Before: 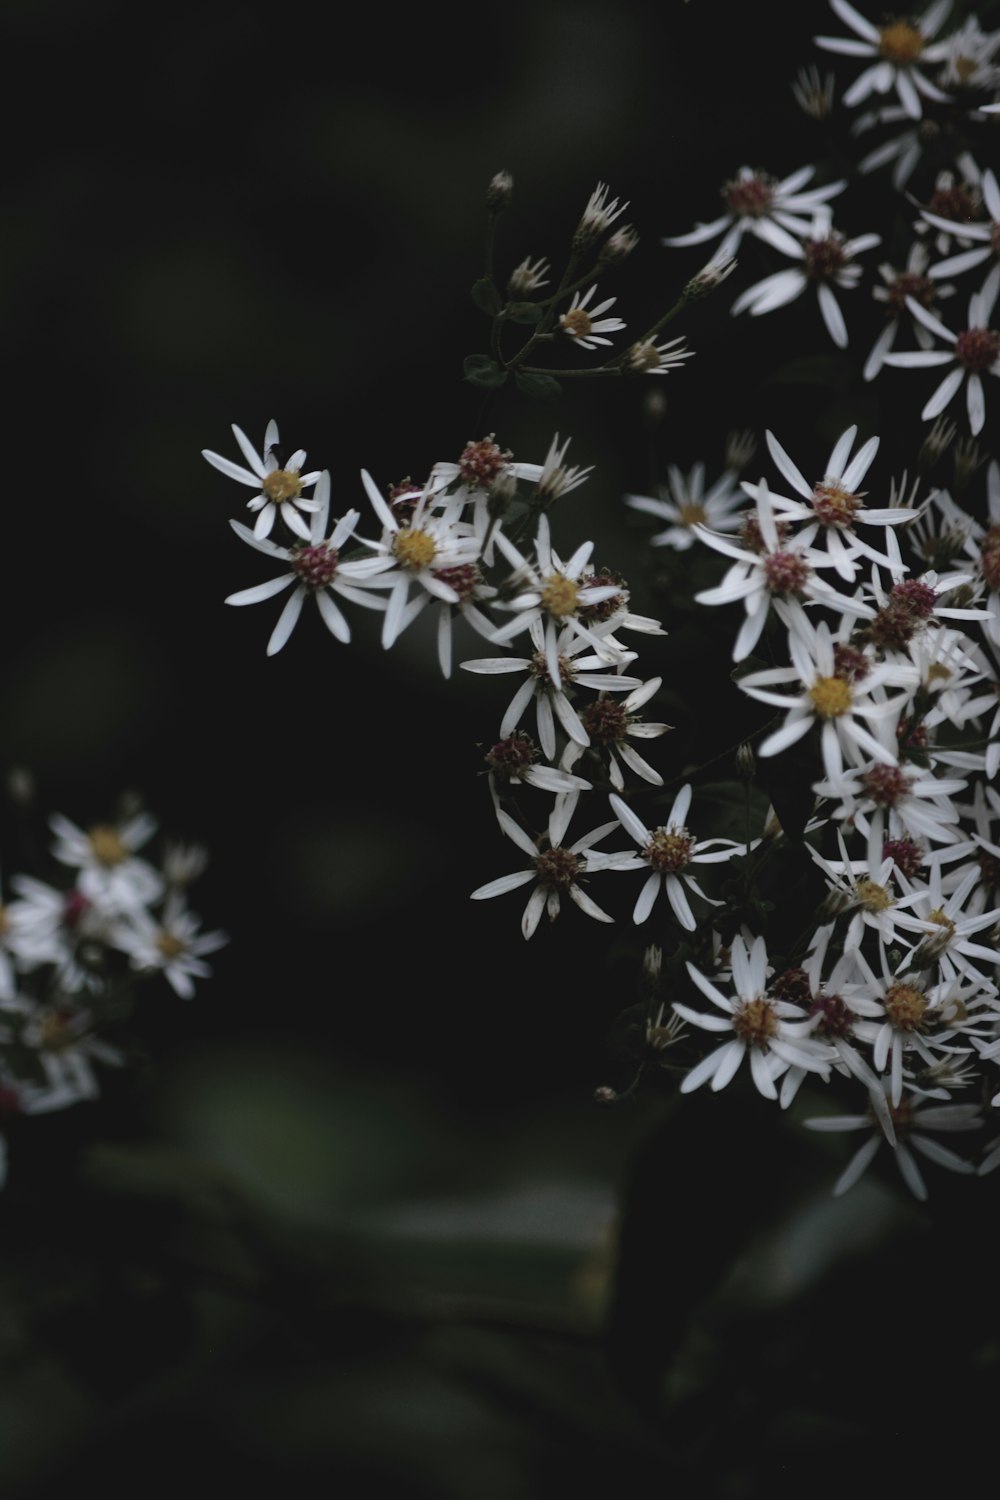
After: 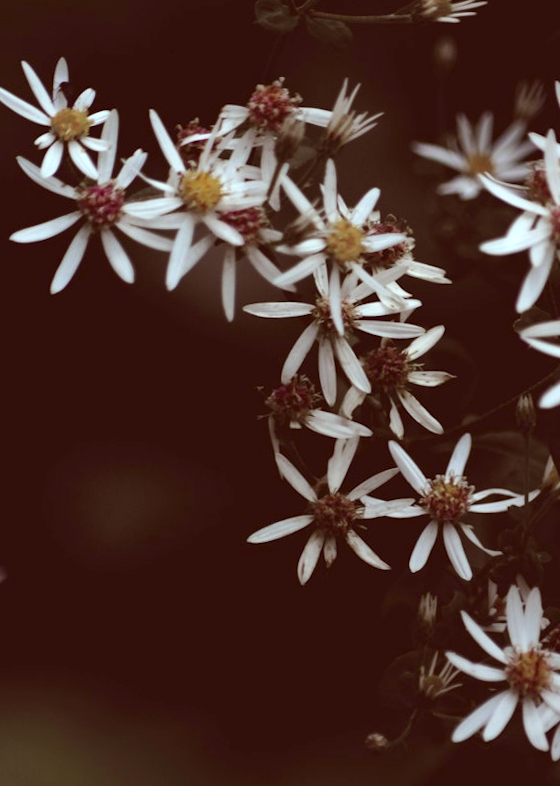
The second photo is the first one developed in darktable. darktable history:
rotate and perspective: rotation 1.57°, crop left 0.018, crop right 0.982, crop top 0.039, crop bottom 0.961
crop and rotate: left 22.13%, top 22.054%, right 22.026%, bottom 22.102%
color correction: highlights a* -7.23, highlights b* -0.161, shadows a* 20.08, shadows b* 11.73
exposure: exposure 0.6 EV, compensate highlight preservation false
